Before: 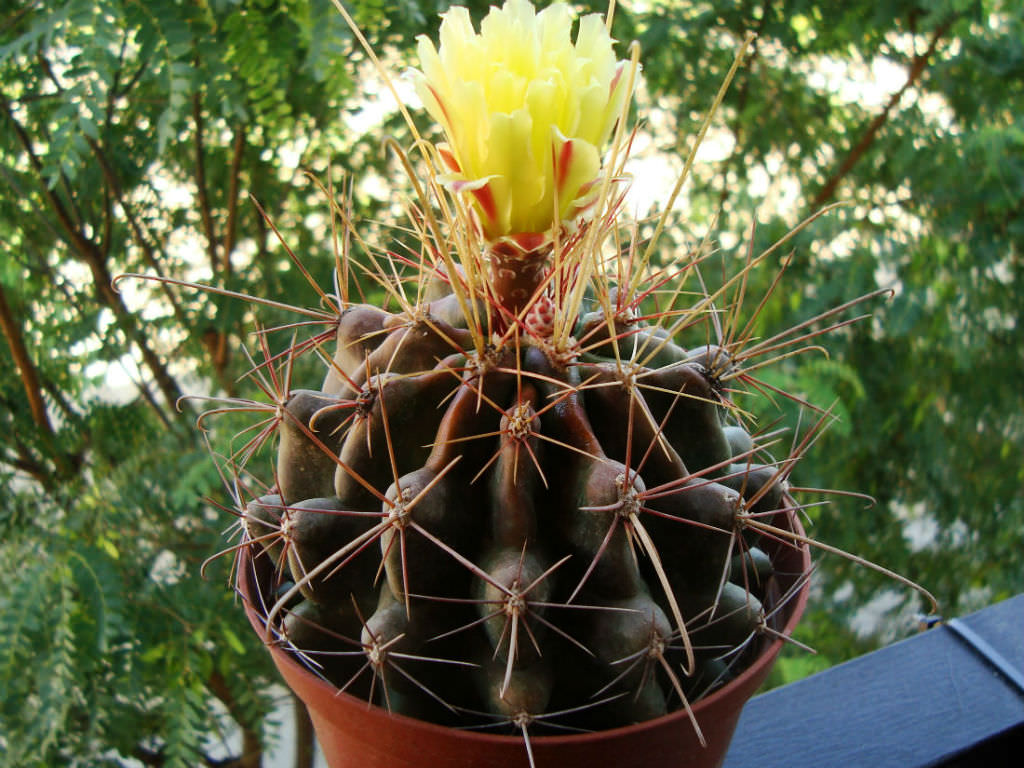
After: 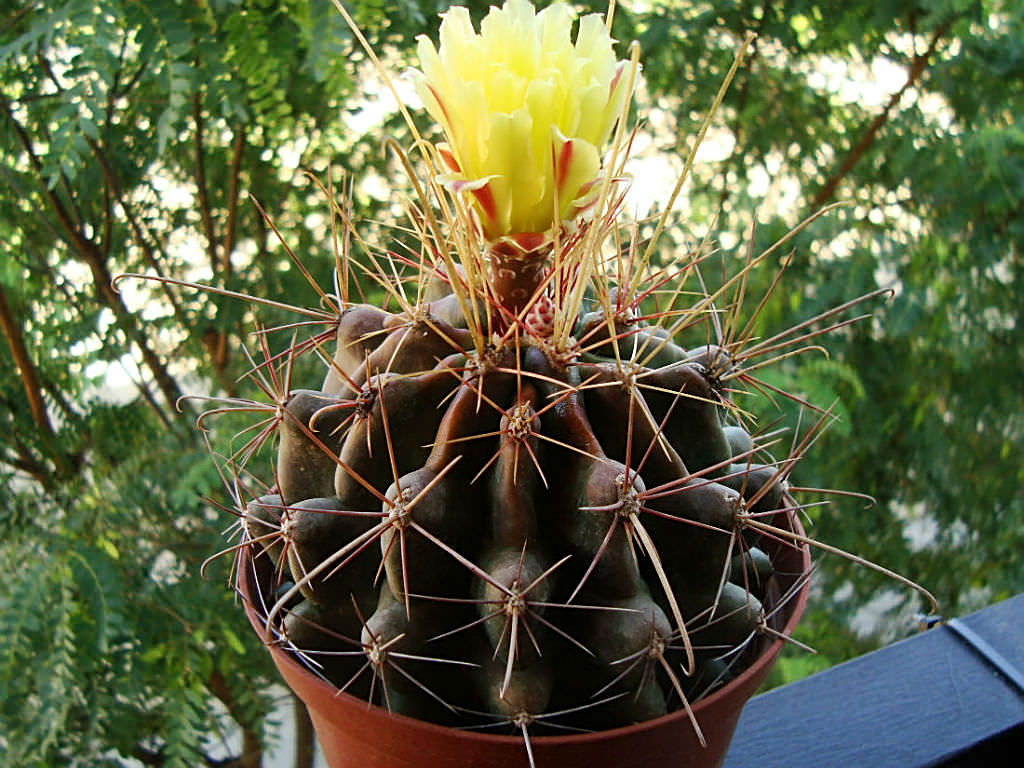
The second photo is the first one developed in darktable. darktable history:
sharpen: amount 0.567
